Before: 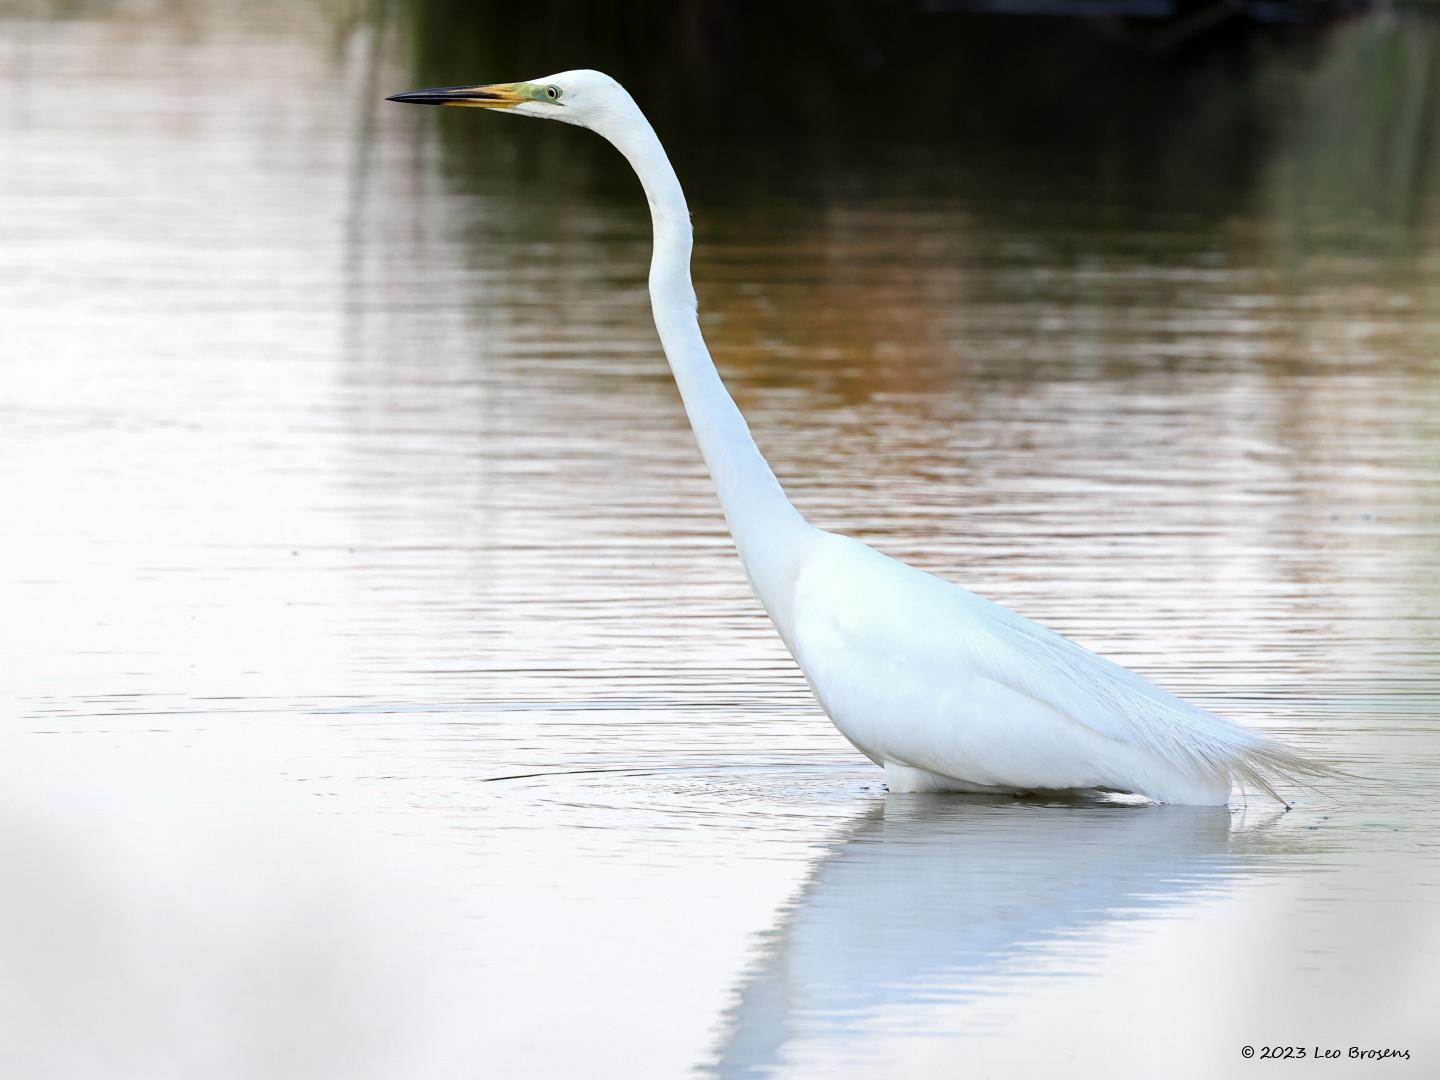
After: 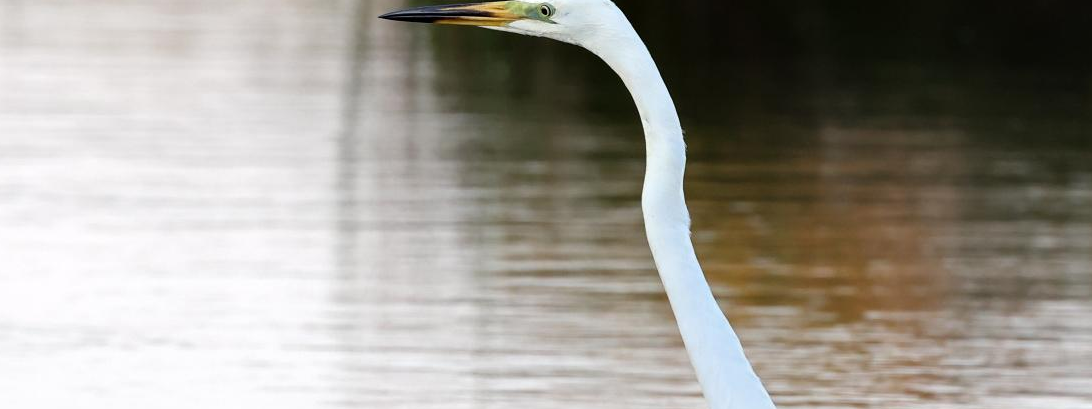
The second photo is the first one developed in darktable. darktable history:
crop: left 0.549%, top 7.64%, right 23.553%, bottom 54.403%
